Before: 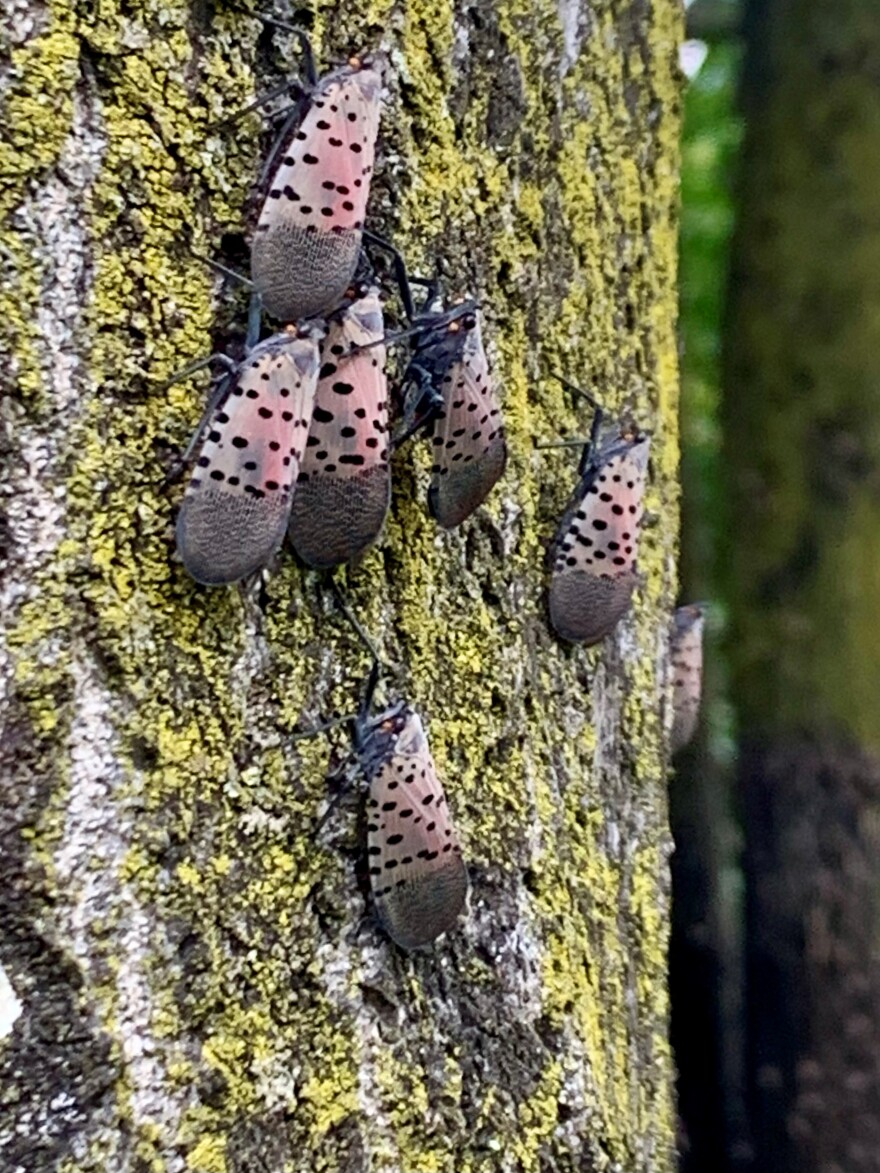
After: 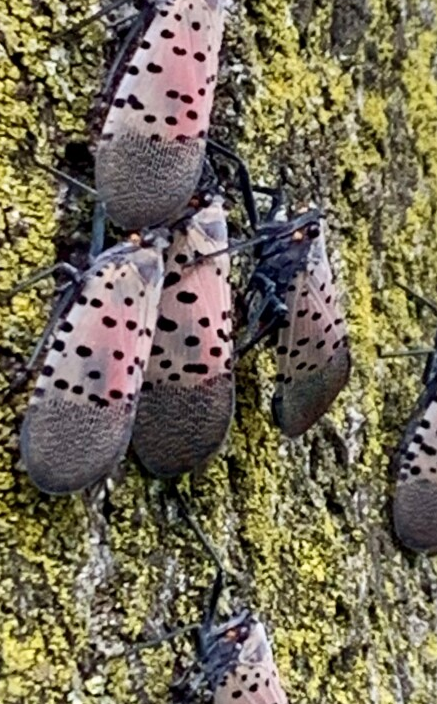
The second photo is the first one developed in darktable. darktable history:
crop: left 17.787%, top 7.835%, right 32.461%, bottom 32.133%
